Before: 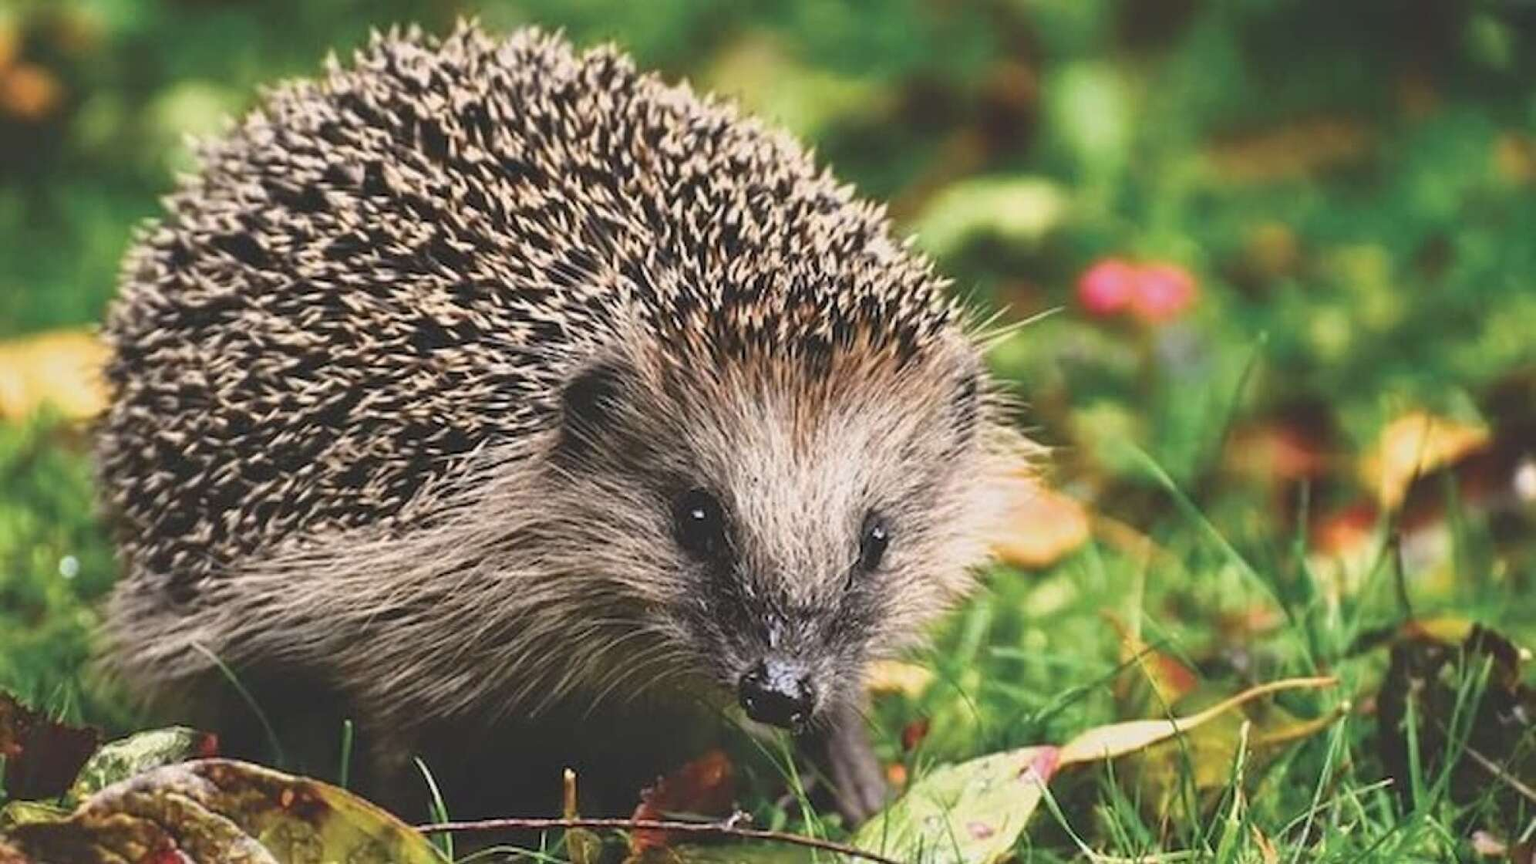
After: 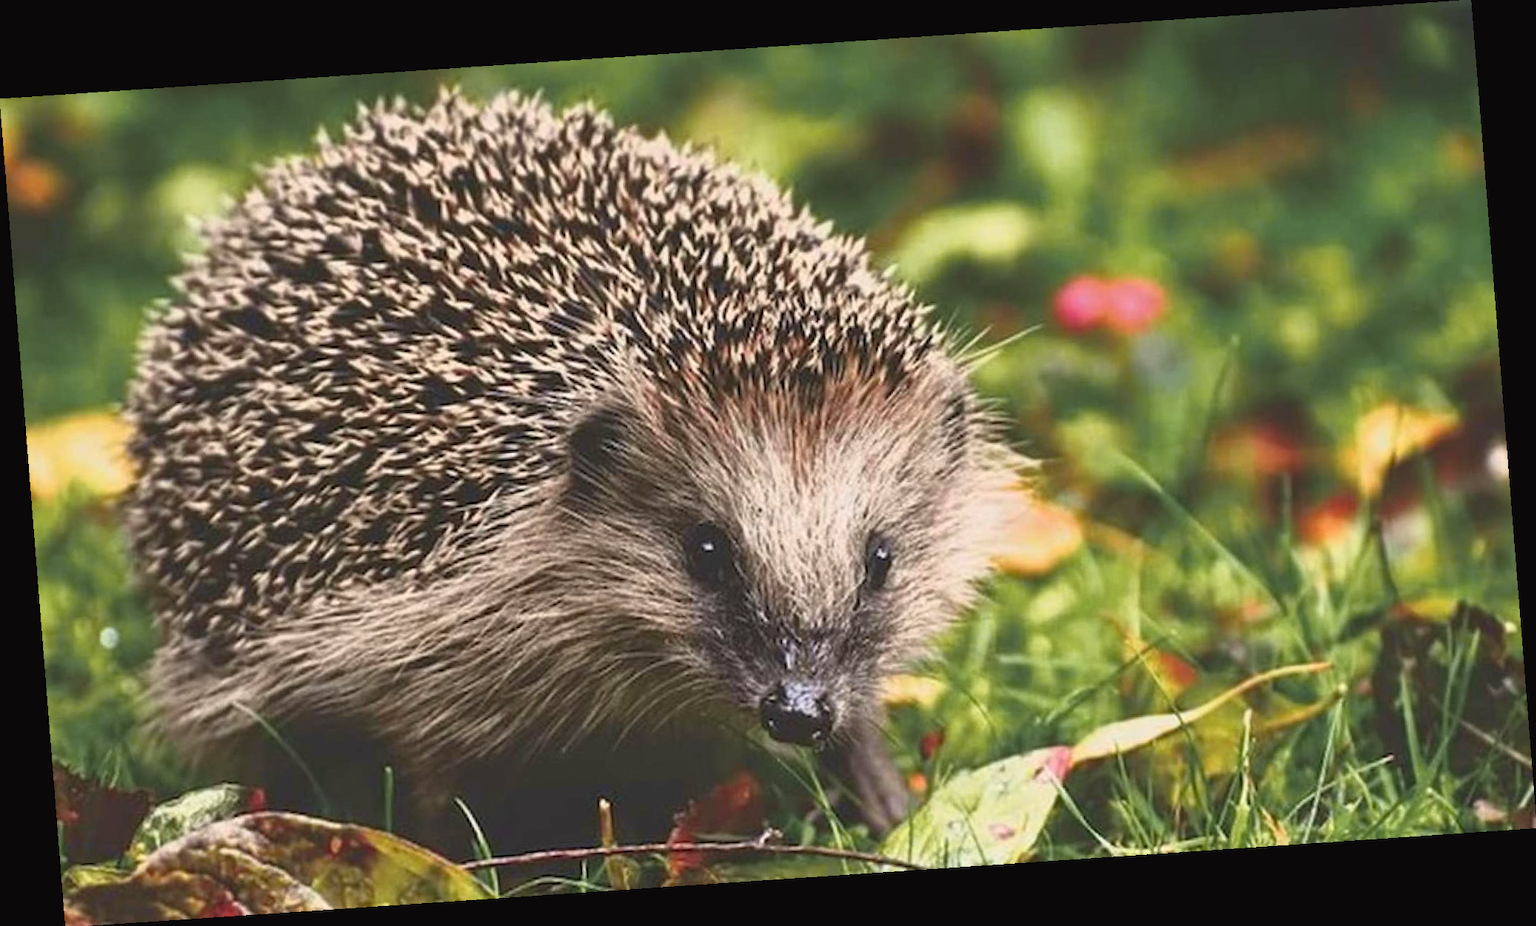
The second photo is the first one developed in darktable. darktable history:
rotate and perspective: rotation -4.2°, shear 0.006, automatic cropping off
tone curve: curves: ch0 [(0, 0.024) (0.119, 0.146) (0.474, 0.464) (0.718, 0.721) (0.817, 0.839) (1, 0.998)]; ch1 [(0, 0) (0.377, 0.416) (0.439, 0.451) (0.477, 0.477) (0.501, 0.504) (0.538, 0.544) (0.58, 0.602) (0.664, 0.676) (0.783, 0.804) (1, 1)]; ch2 [(0, 0) (0.38, 0.405) (0.463, 0.456) (0.498, 0.497) (0.524, 0.535) (0.578, 0.576) (0.648, 0.665) (1, 1)], color space Lab, independent channels, preserve colors none
